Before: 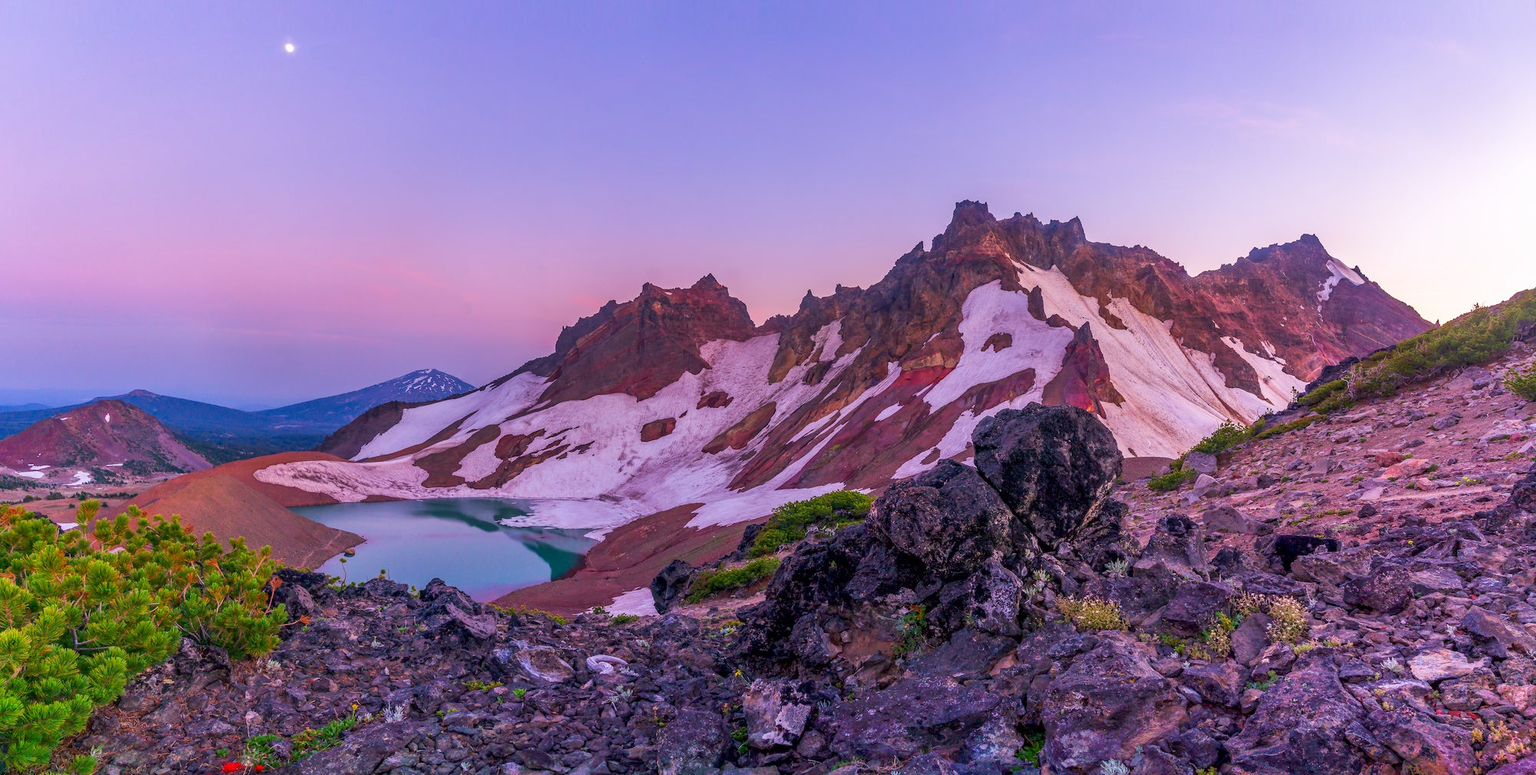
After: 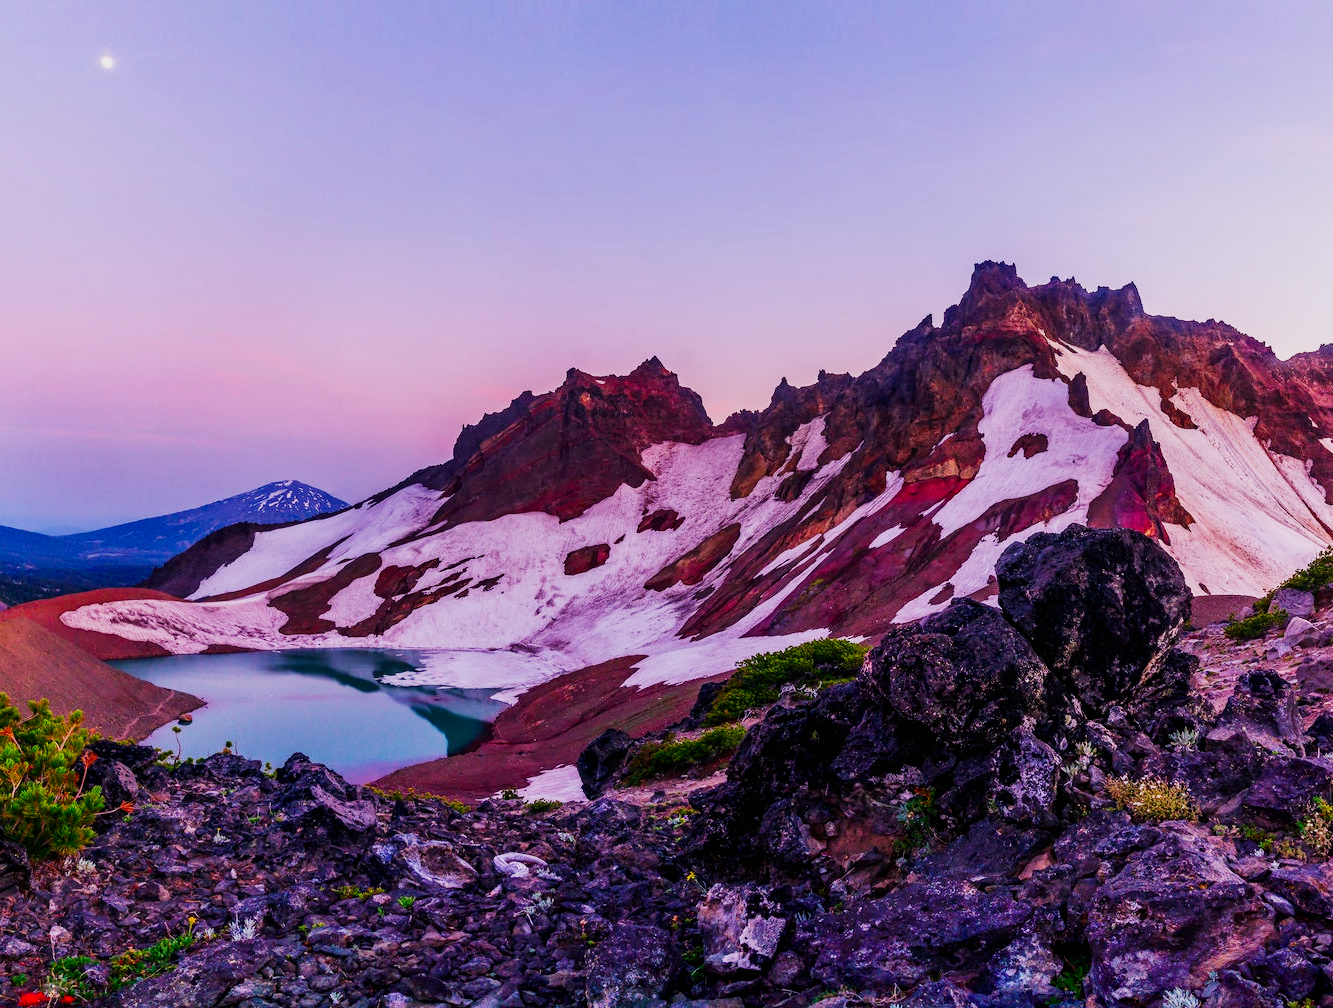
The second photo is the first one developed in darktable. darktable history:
crop and rotate: left 13.537%, right 19.796%
sigmoid: contrast 2, skew -0.2, preserve hue 0%, red attenuation 0.1, red rotation 0.035, green attenuation 0.1, green rotation -0.017, blue attenuation 0.15, blue rotation -0.052, base primaries Rec2020
